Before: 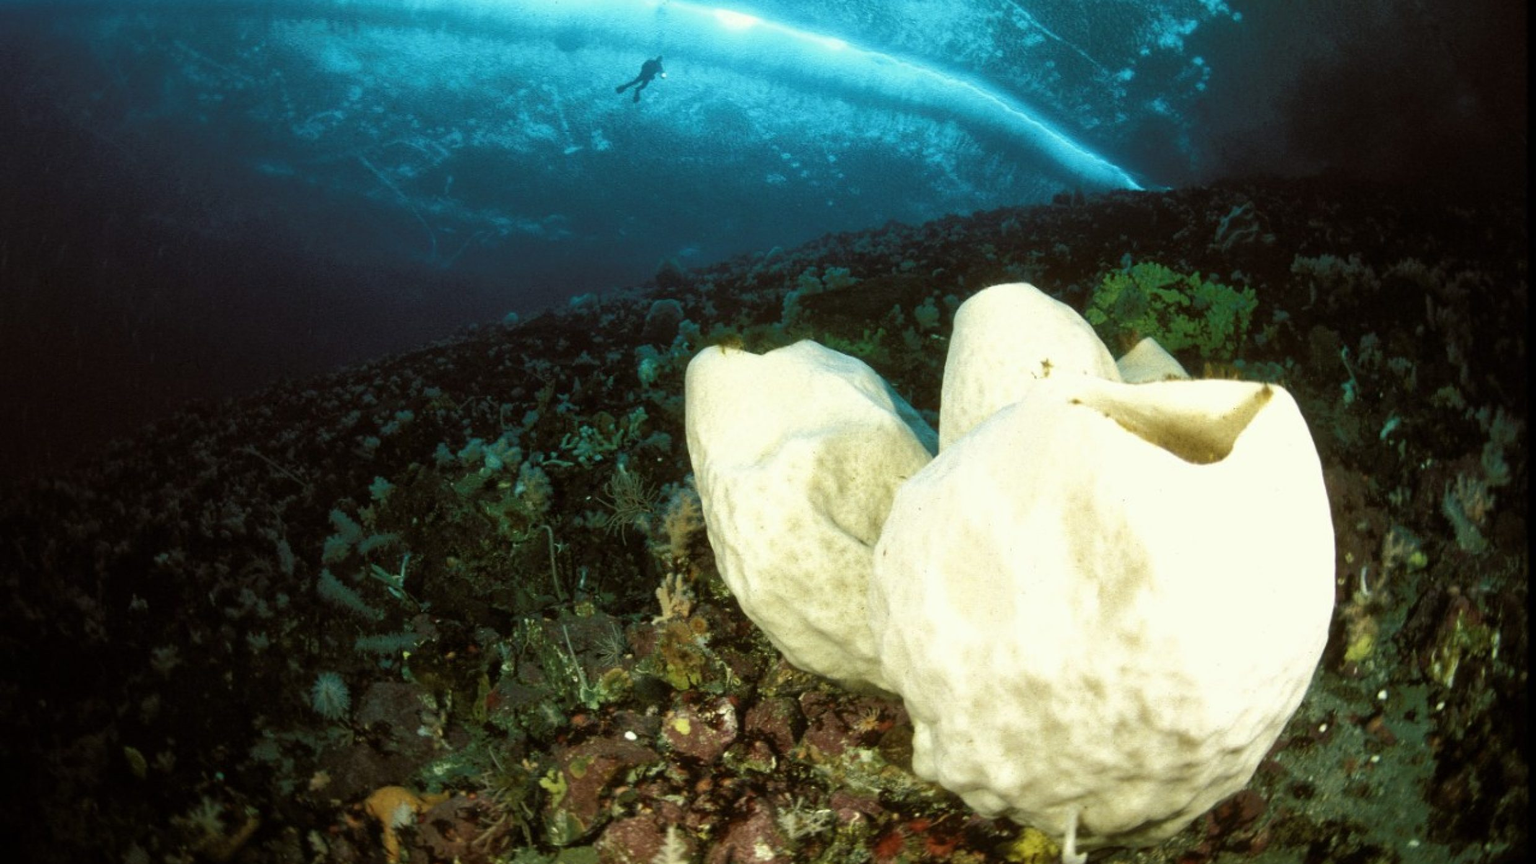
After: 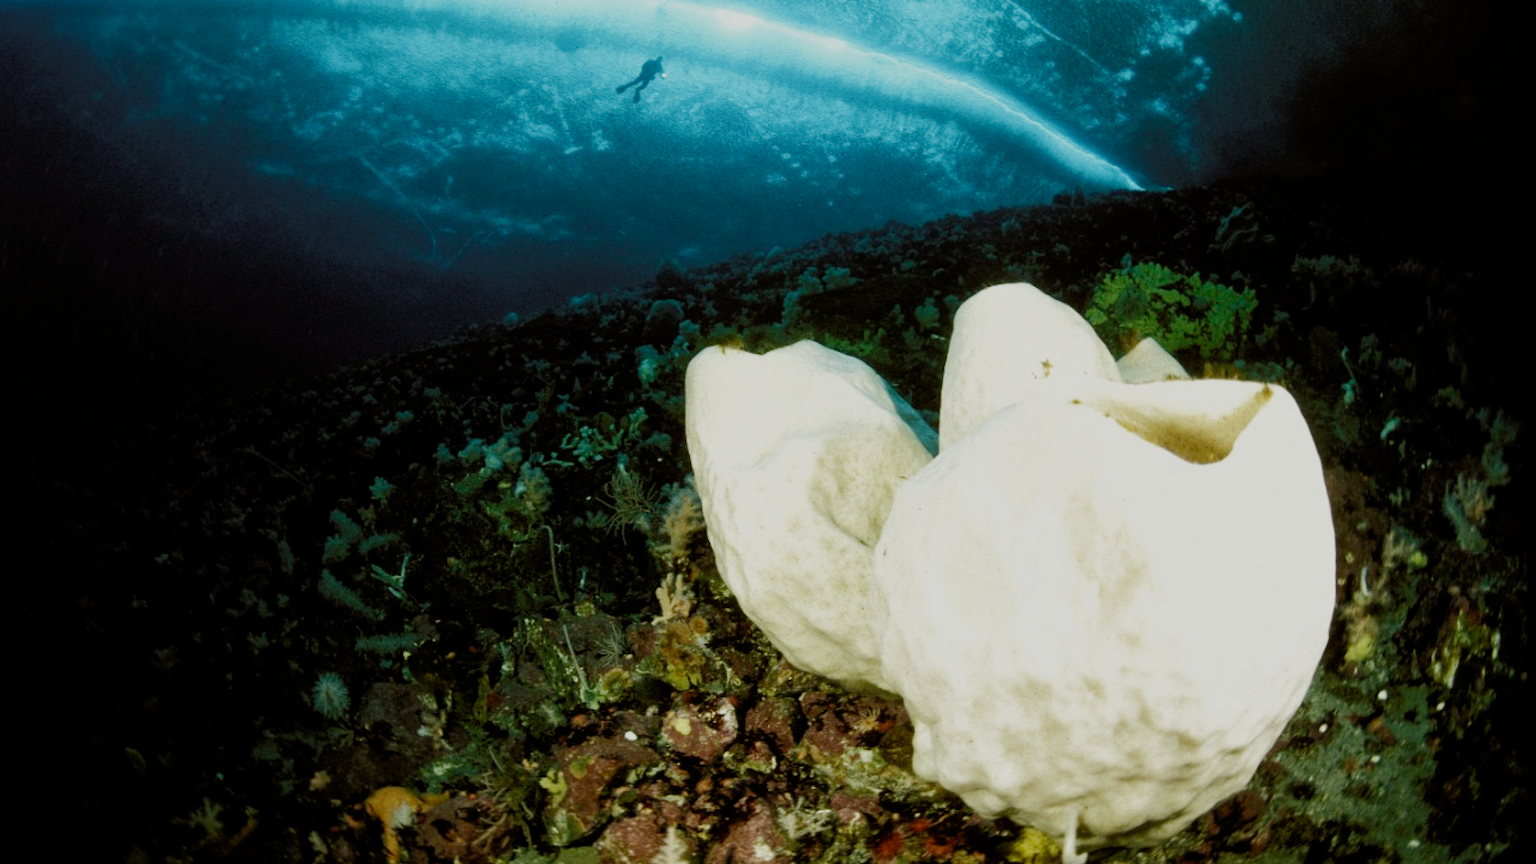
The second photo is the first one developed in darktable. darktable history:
filmic rgb: black relative exposure -7.65 EV, white relative exposure 4.56 EV, hardness 3.61, contrast 1.054, preserve chrominance no, color science v4 (2020), contrast in shadows soft
